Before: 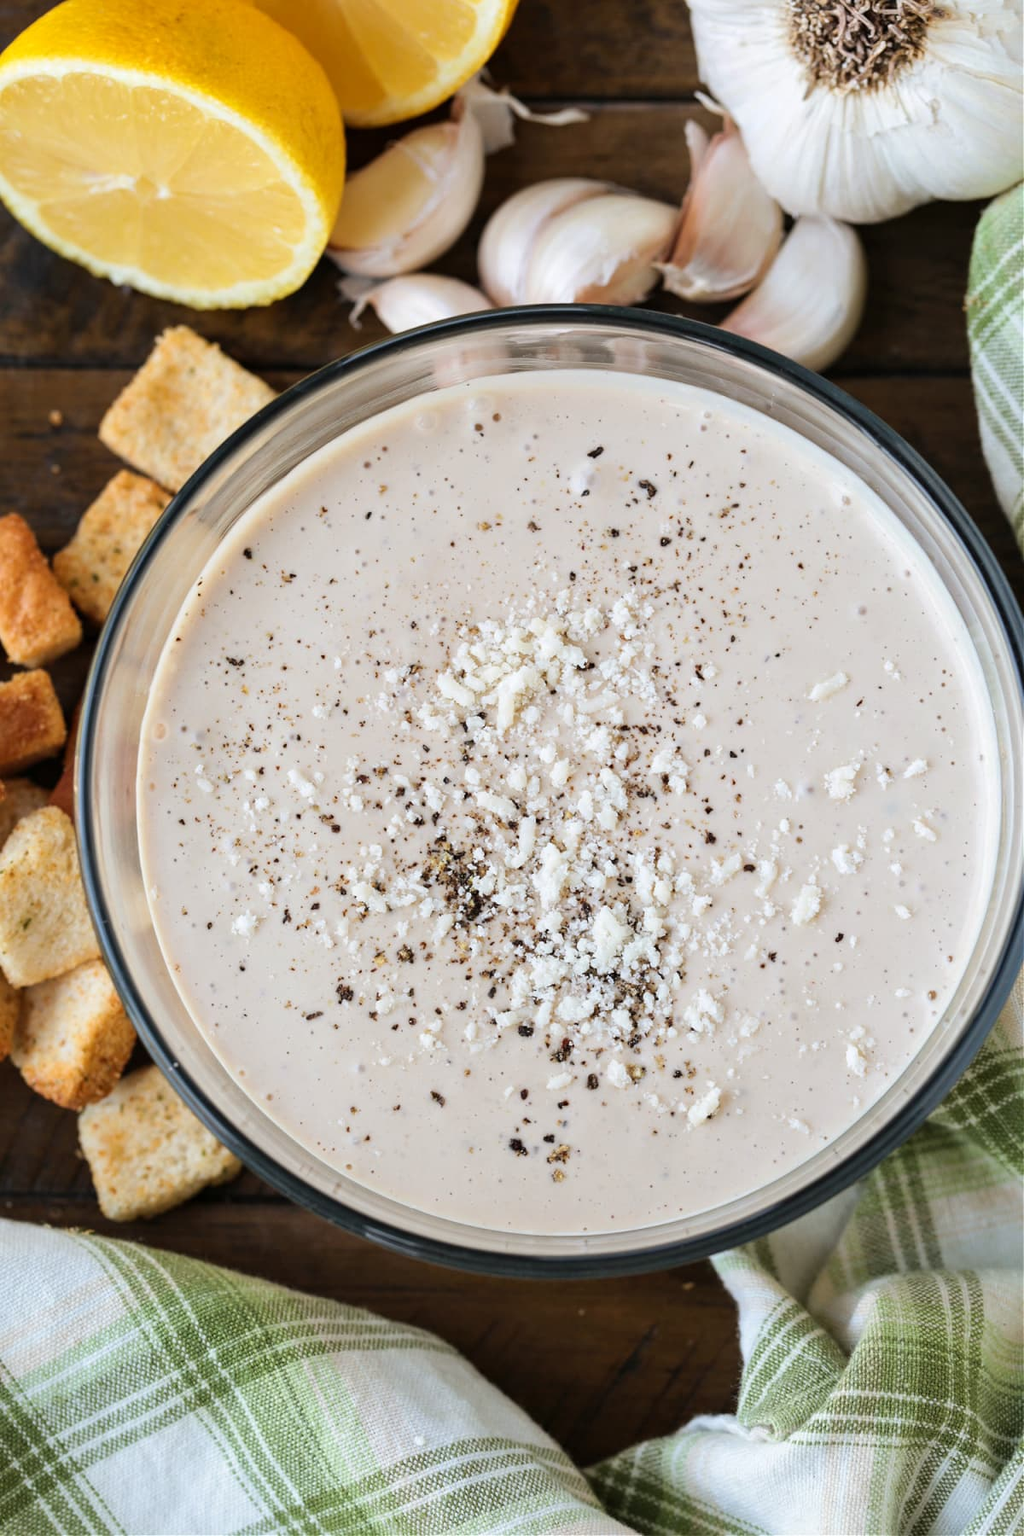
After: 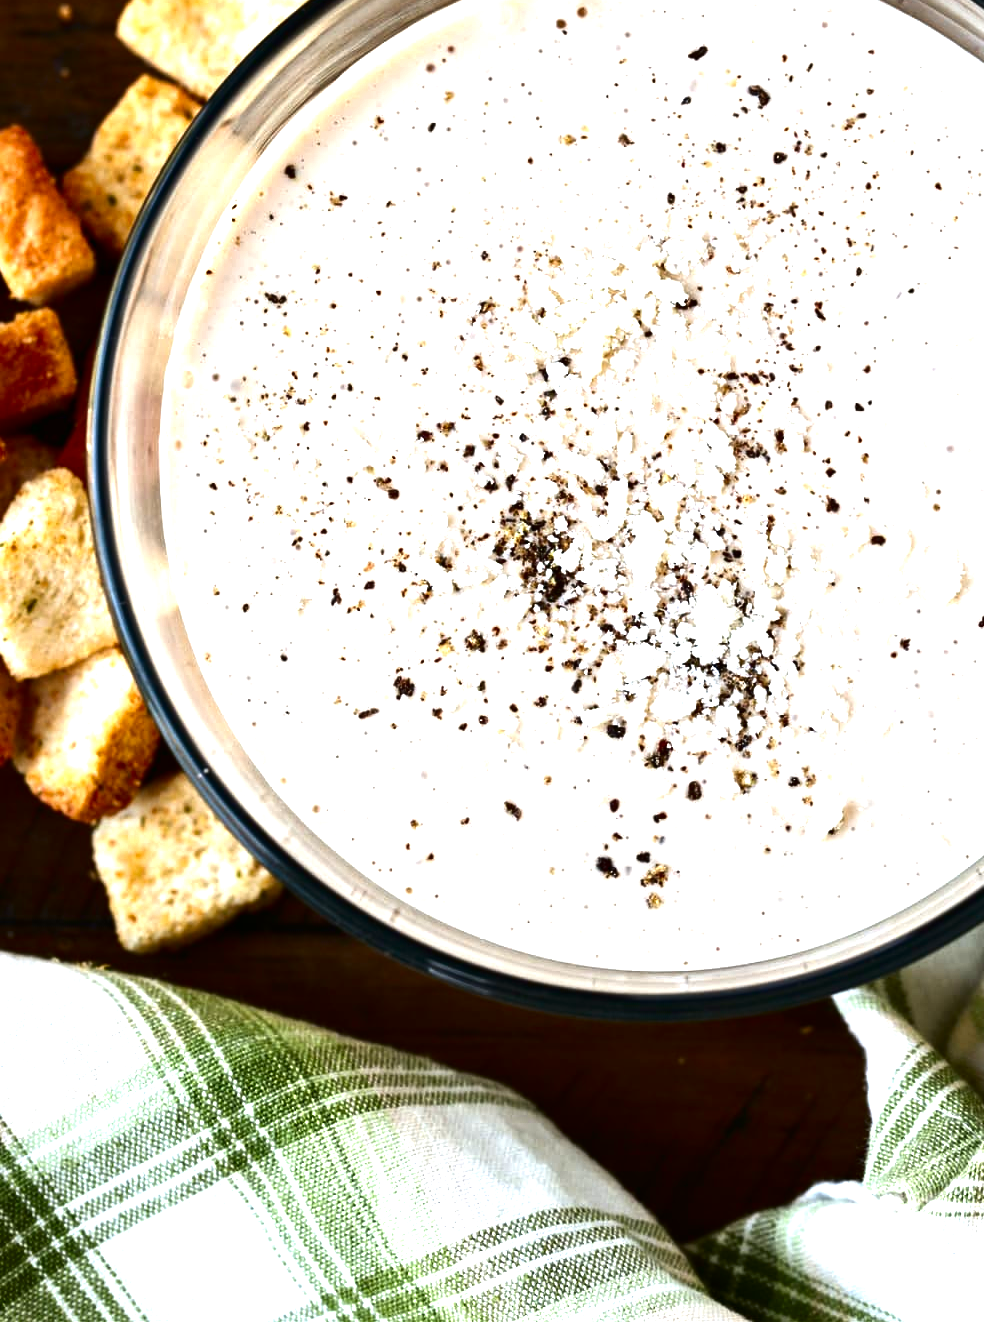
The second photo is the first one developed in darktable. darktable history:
crop: top 26.531%, right 17.959%
exposure: black level correction -0.005, exposure 1 EV, compensate highlight preservation false
contrast brightness saturation: contrast 0.09, brightness -0.59, saturation 0.17
